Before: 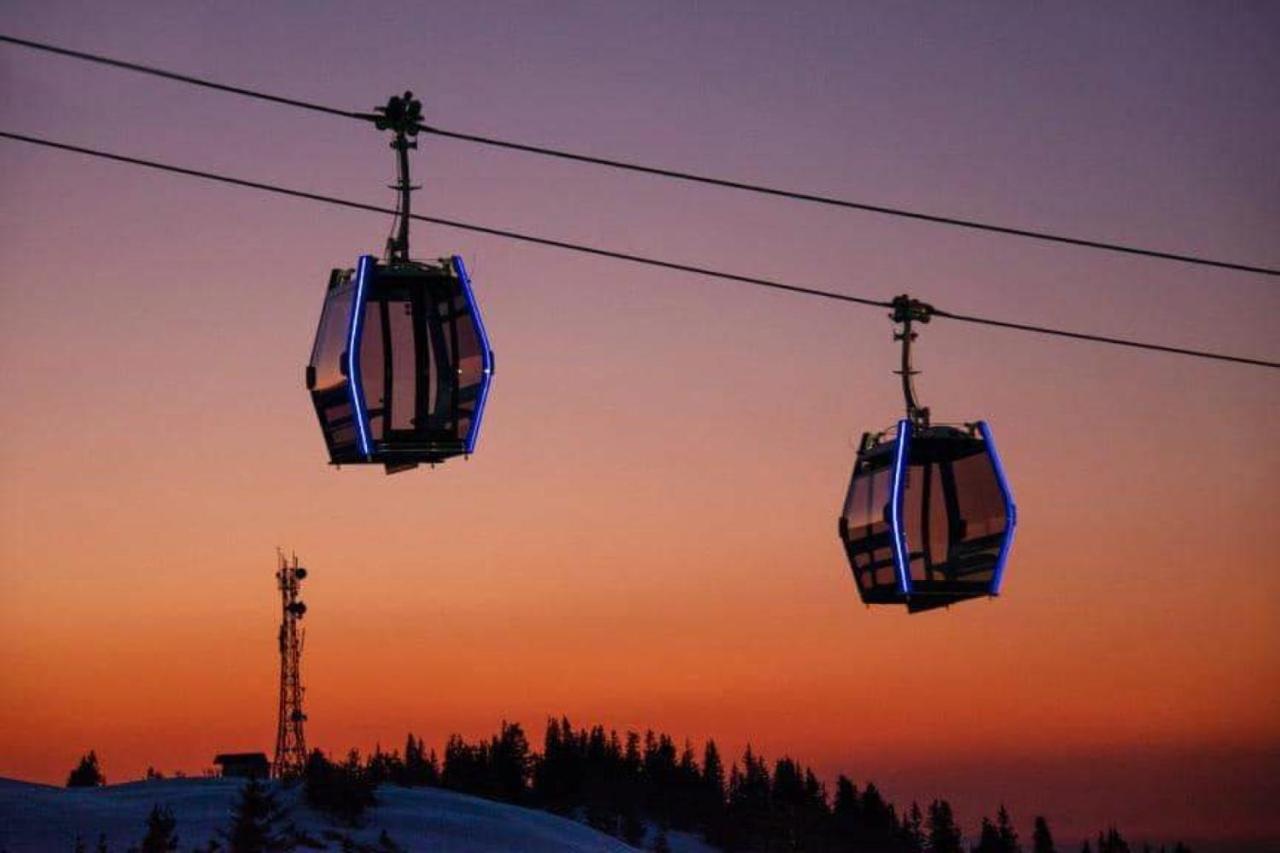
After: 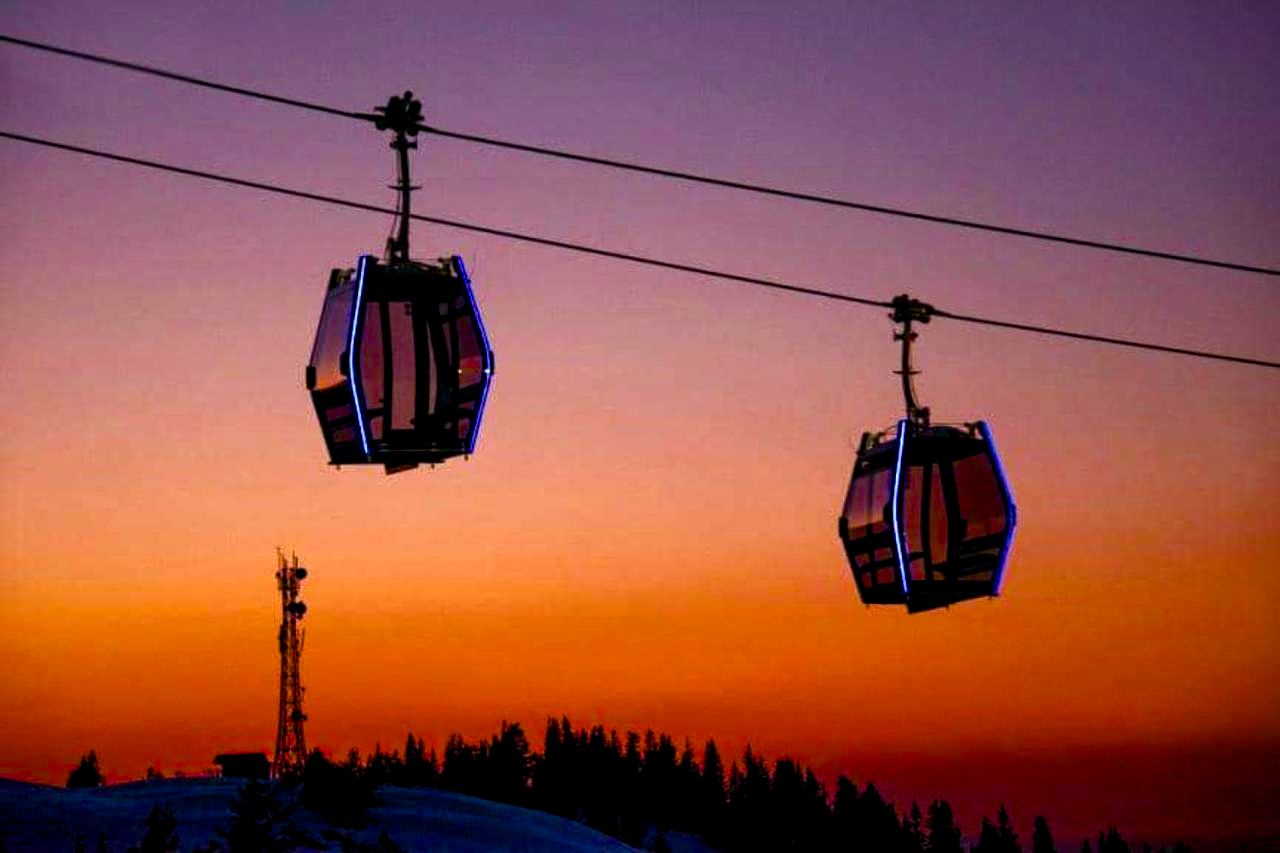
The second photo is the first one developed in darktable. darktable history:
color balance rgb: shadows lift › chroma 1.004%, shadows lift › hue 27.97°, global offset › luminance -0.471%, perceptual saturation grading › global saturation 34.871%, perceptual saturation grading › highlights -25.462%, perceptual saturation grading › shadows 49.296%, perceptual brilliance grading › global brilliance 20.409%, perceptual brilliance grading › shadows -39.466%, global vibrance 20%
